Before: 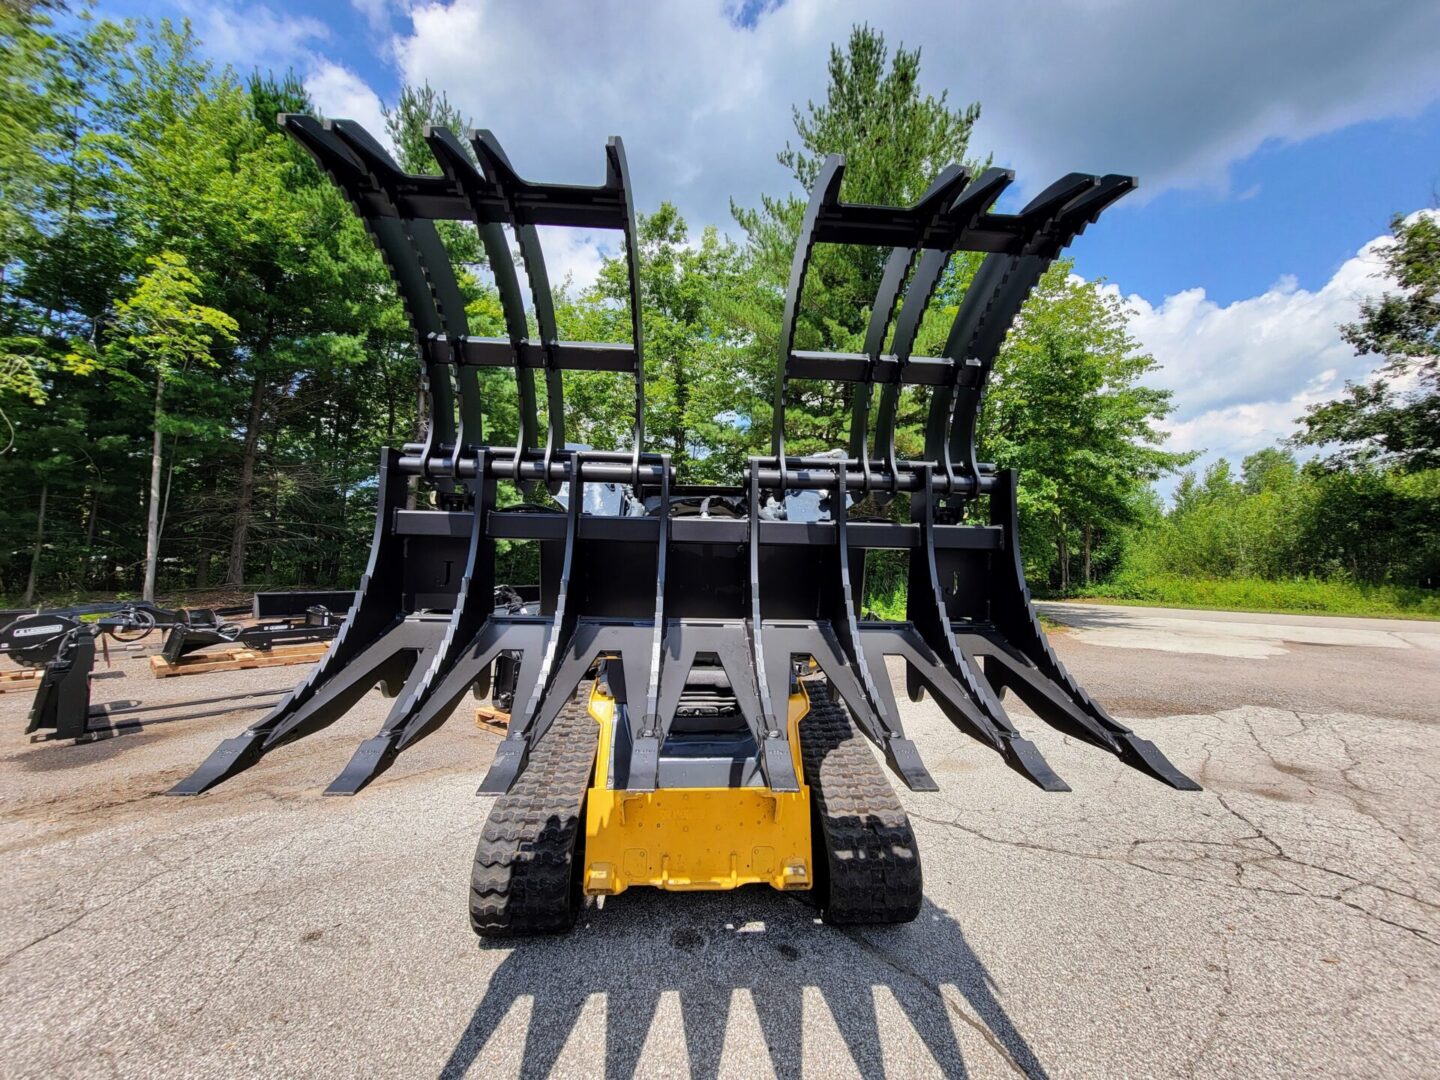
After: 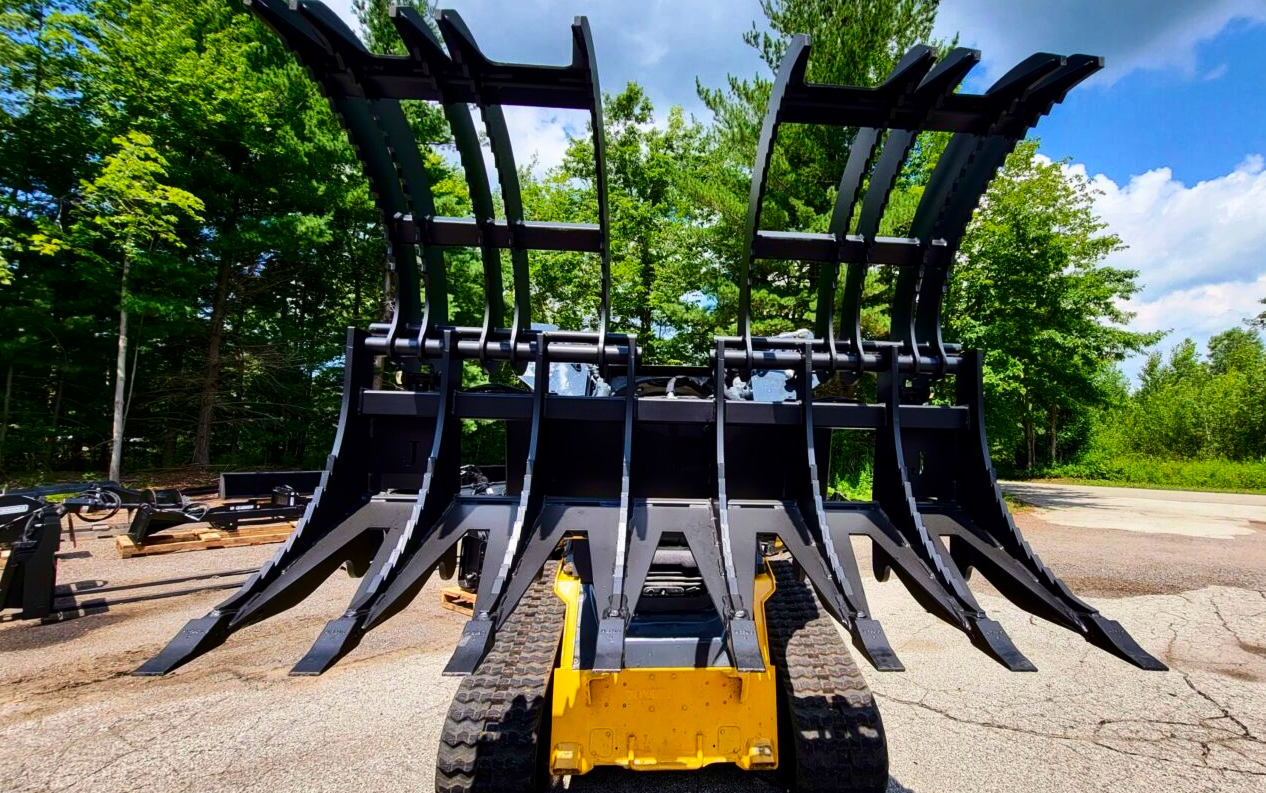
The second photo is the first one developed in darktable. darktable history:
velvia: on, module defaults
crop and rotate: left 2.387%, top 11.172%, right 9.696%, bottom 15.391%
contrast brightness saturation: contrast 0.212, brightness -0.105, saturation 0.209
